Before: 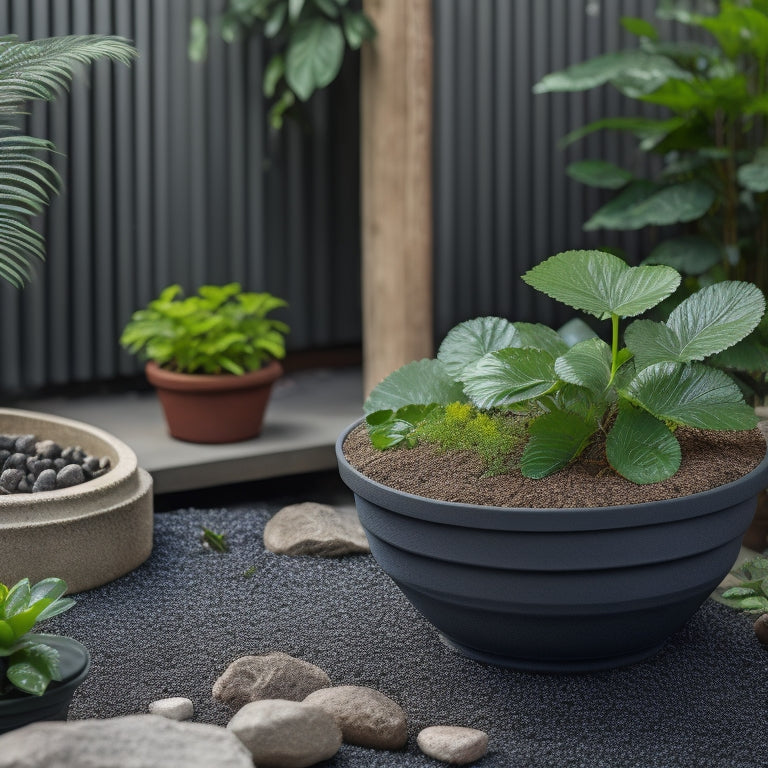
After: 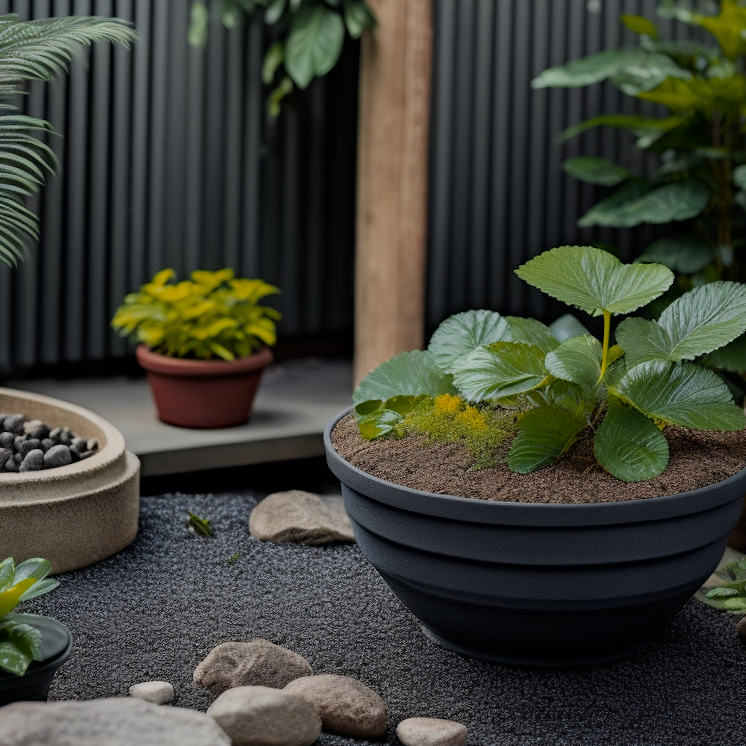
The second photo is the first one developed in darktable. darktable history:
contrast brightness saturation: contrast 0.06, brightness -0.01, saturation -0.23
color zones: curves: ch1 [(0.24, 0.629) (0.75, 0.5)]; ch2 [(0.255, 0.454) (0.745, 0.491)], mix 102.12%
exposure: exposure -0.116 EV, compensate exposure bias true, compensate highlight preservation false
filmic rgb: black relative exposure -7.65 EV, white relative exposure 4.56 EV, hardness 3.61, color science v6 (2022)
haze removal: compatibility mode true, adaptive false
crop and rotate: angle -1.69°
